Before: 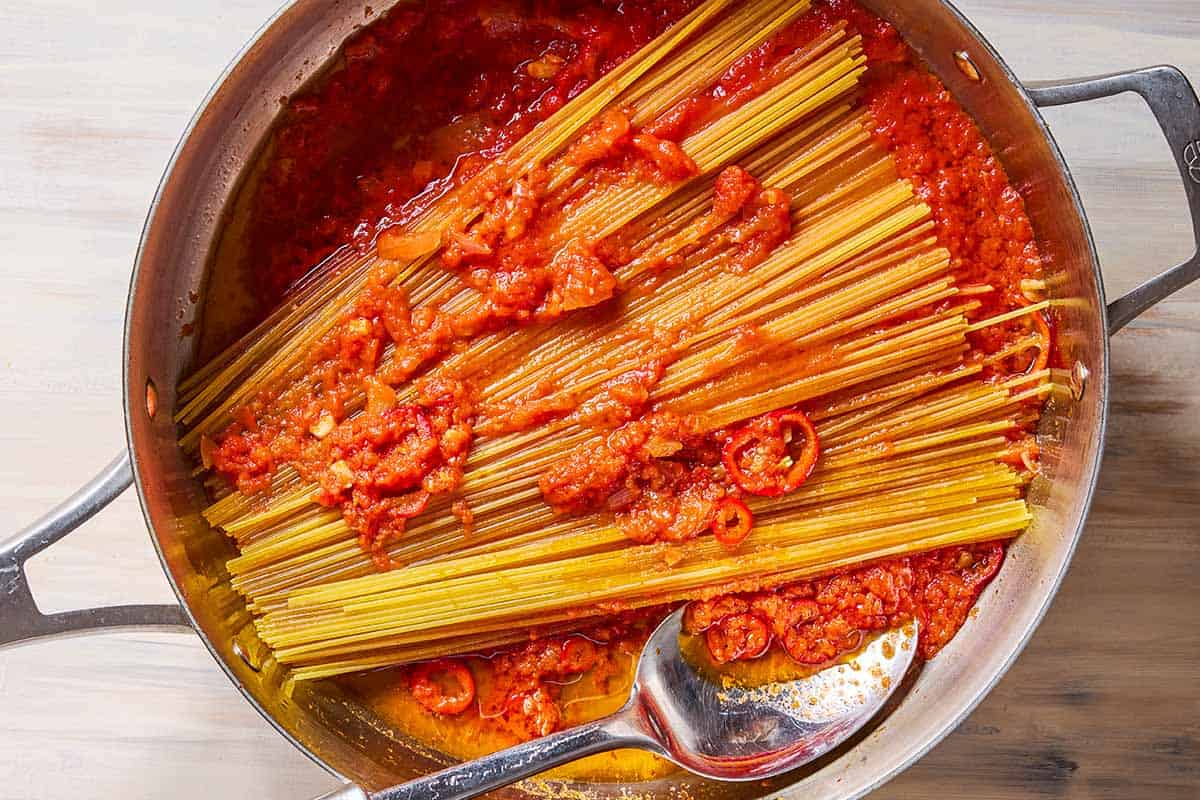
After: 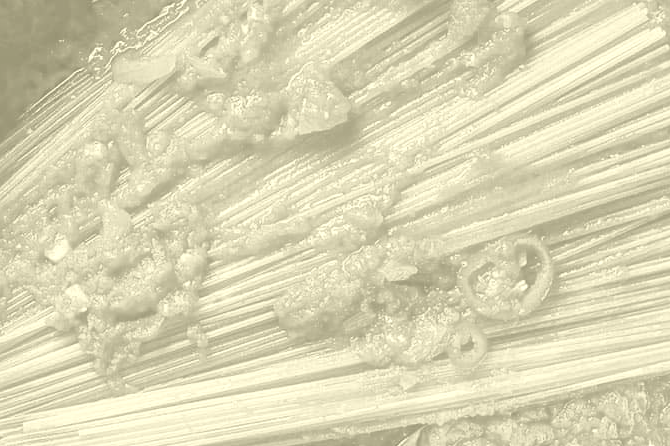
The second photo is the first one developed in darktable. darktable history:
colorize: hue 43.2°, saturation 40%, version 1
crop and rotate: left 22.13%, top 22.054%, right 22.026%, bottom 22.102%
